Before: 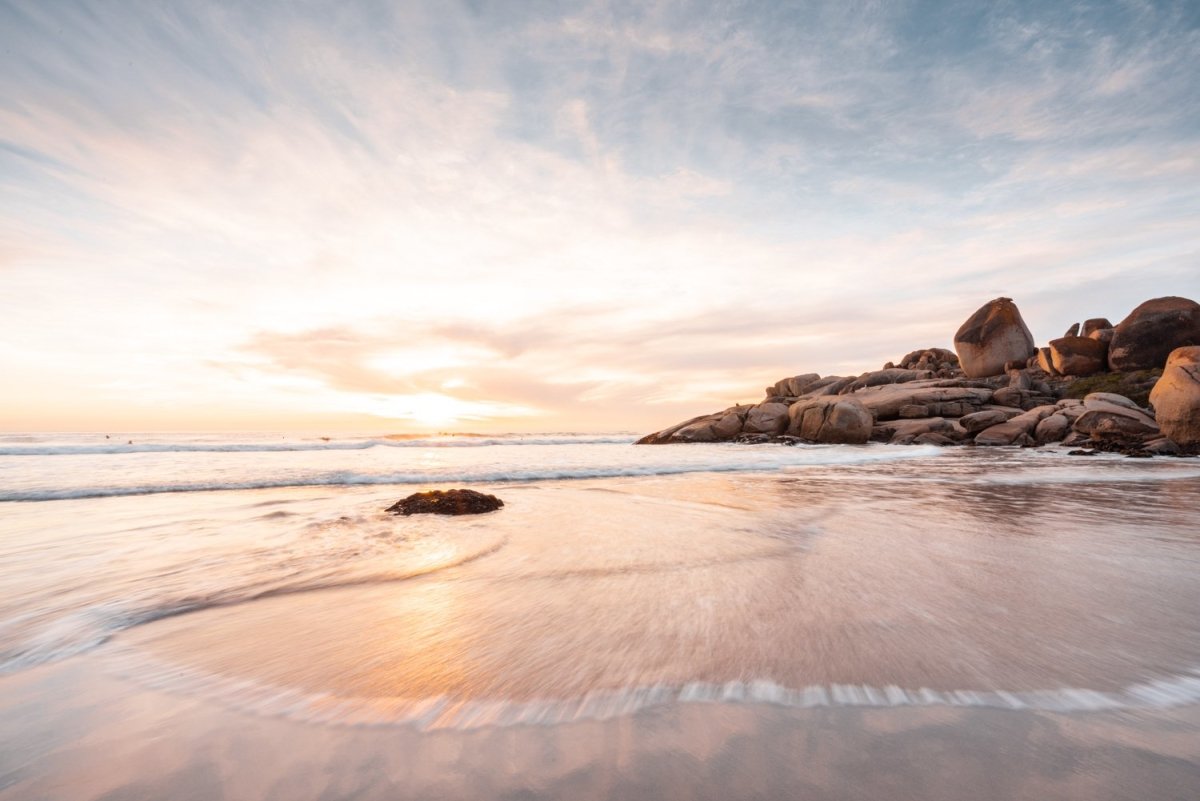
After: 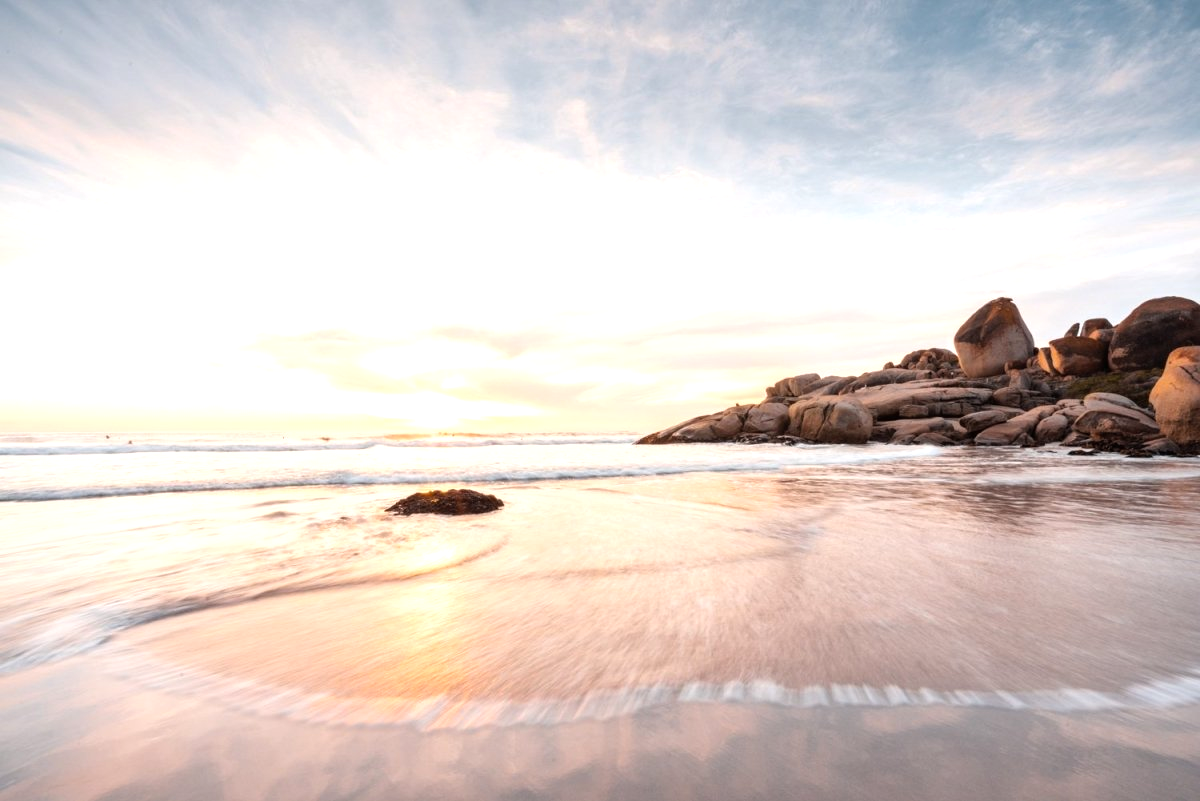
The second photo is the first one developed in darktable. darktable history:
tone equalizer: -8 EV -0.382 EV, -7 EV -0.422 EV, -6 EV -0.329 EV, -5 EV -0.184 EV, -3 EV 0.217 EV, -2 EV 0.338 EV, -1 EV 0.413 EV, +0 EV 0.399 EV, luminance estimator HSV value / RGB max
